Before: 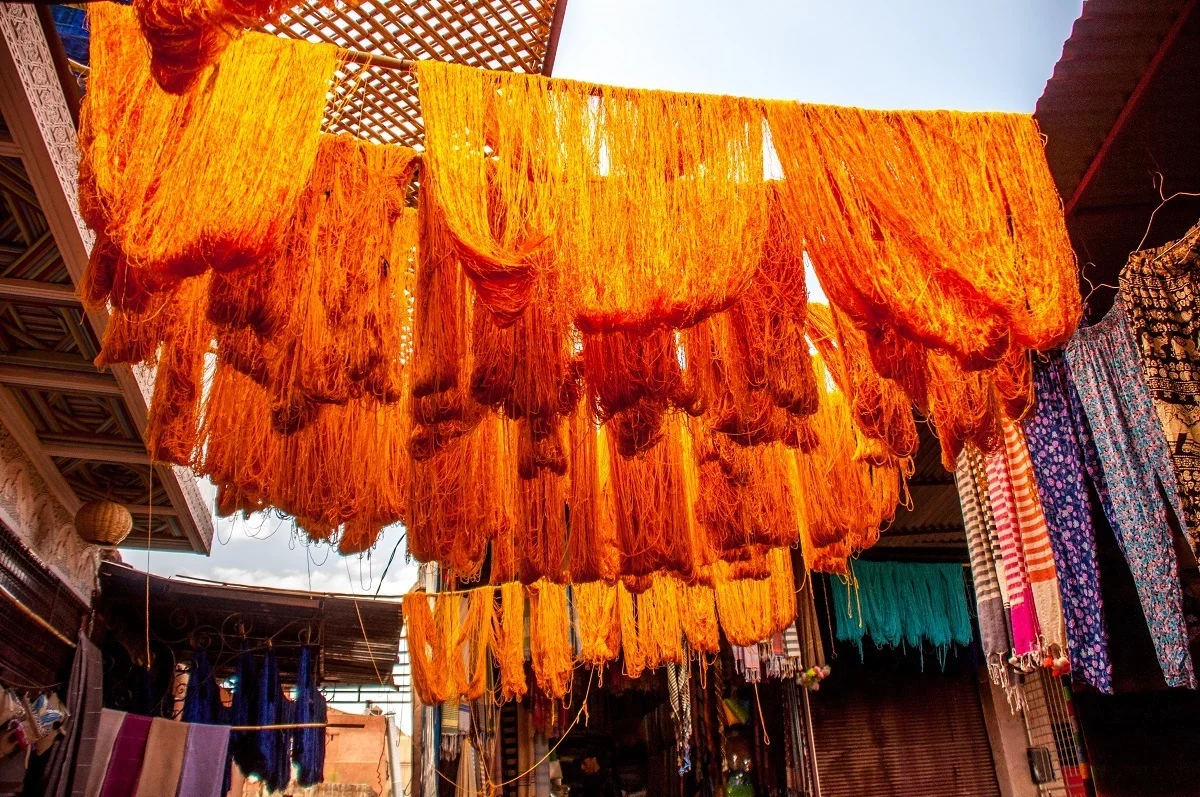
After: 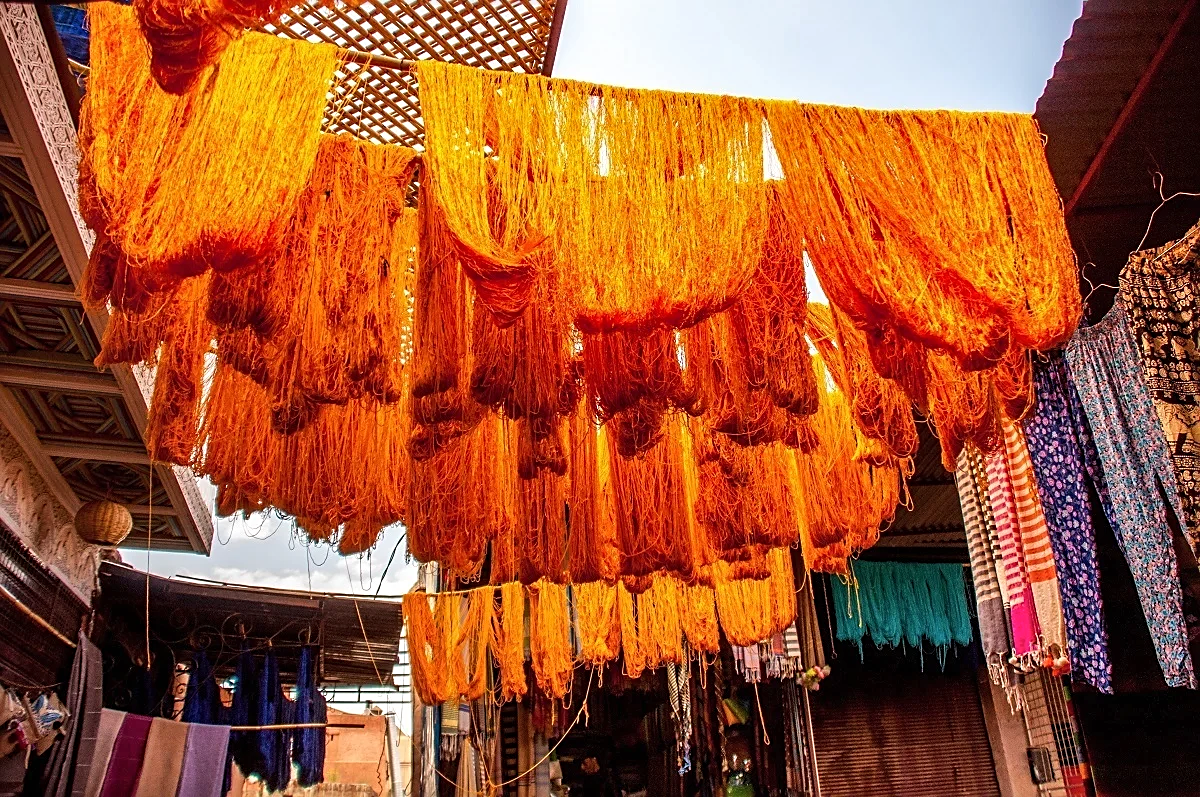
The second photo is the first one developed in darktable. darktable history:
sharpen: on, module defaults
shadows and highlights: shadows 37.27, highlights -28.18, soften with gaussian
